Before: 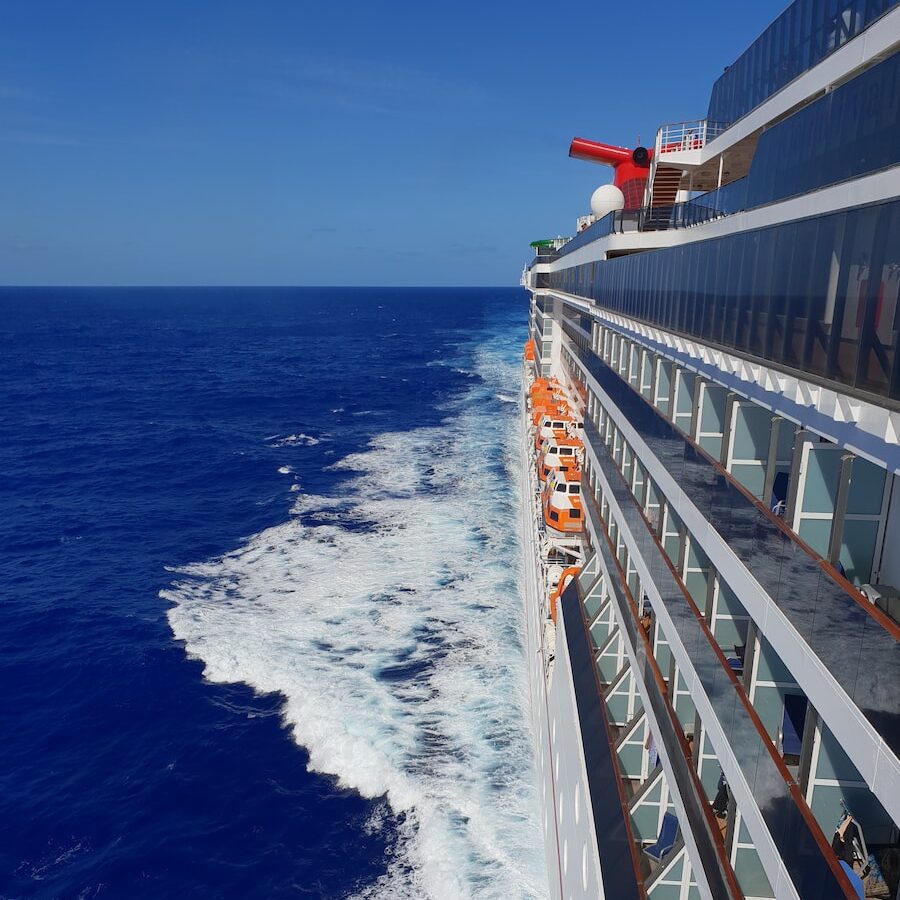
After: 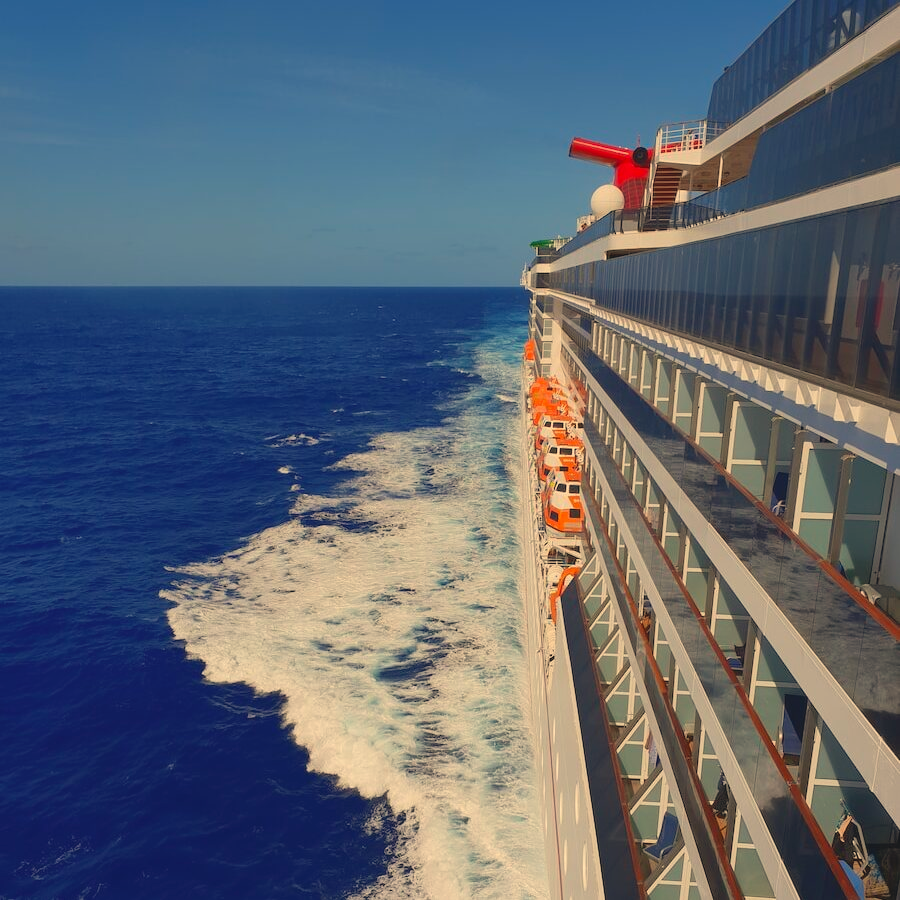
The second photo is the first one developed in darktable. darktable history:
lowpass: radius 0.1, contrast 0.85, saturation 1.1, unbound 0
white balance: red 1.138, green 0.996, blue 0.812
